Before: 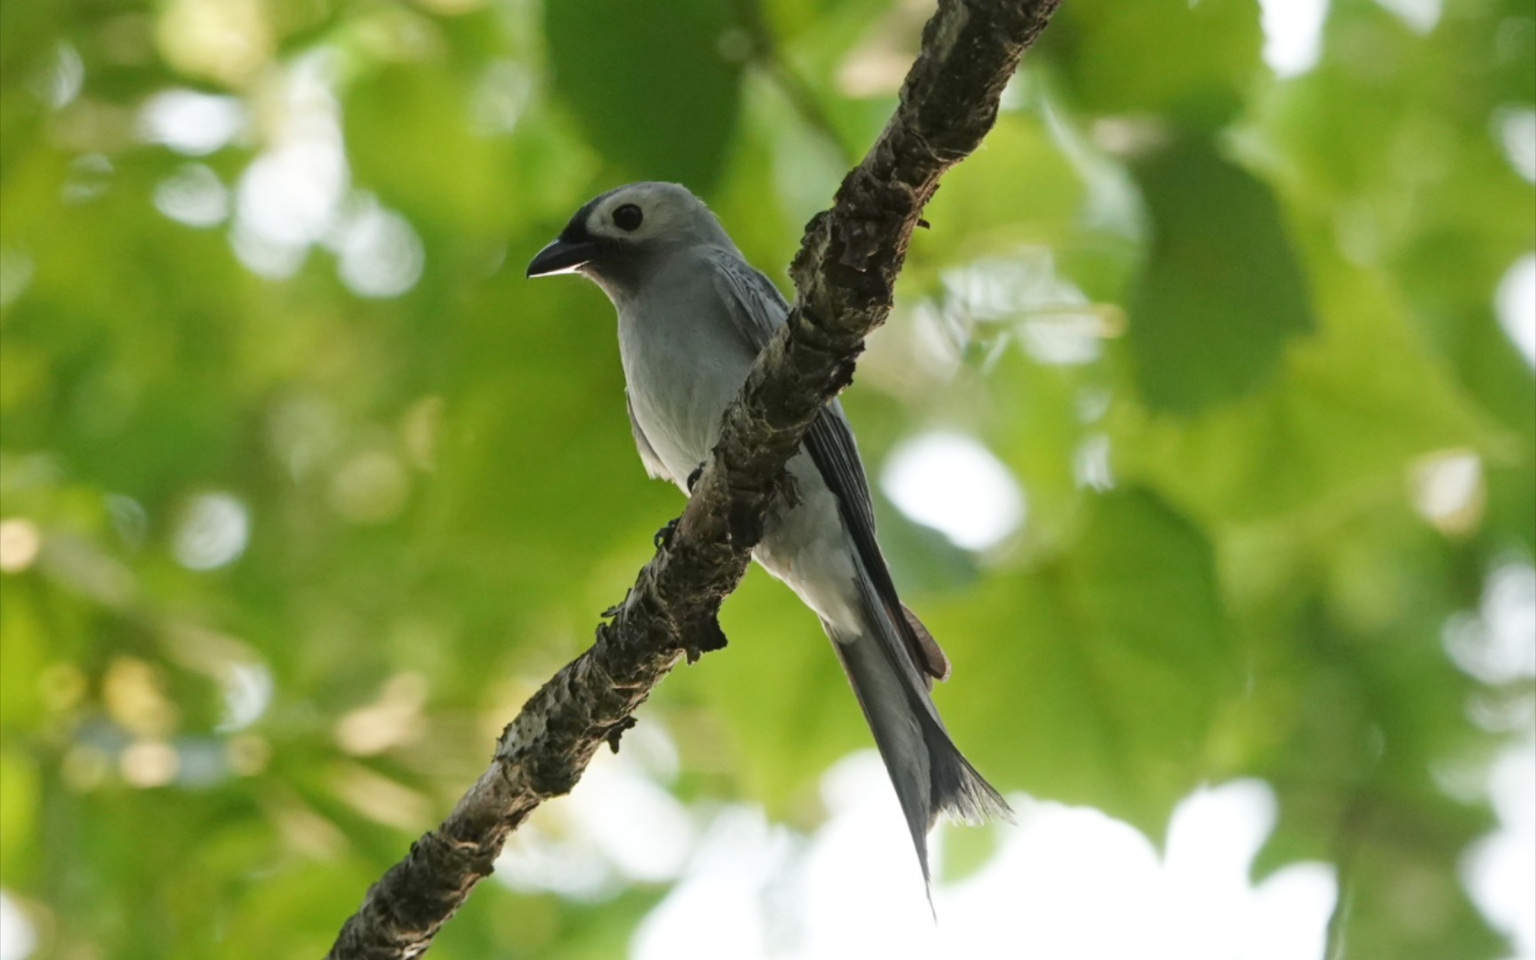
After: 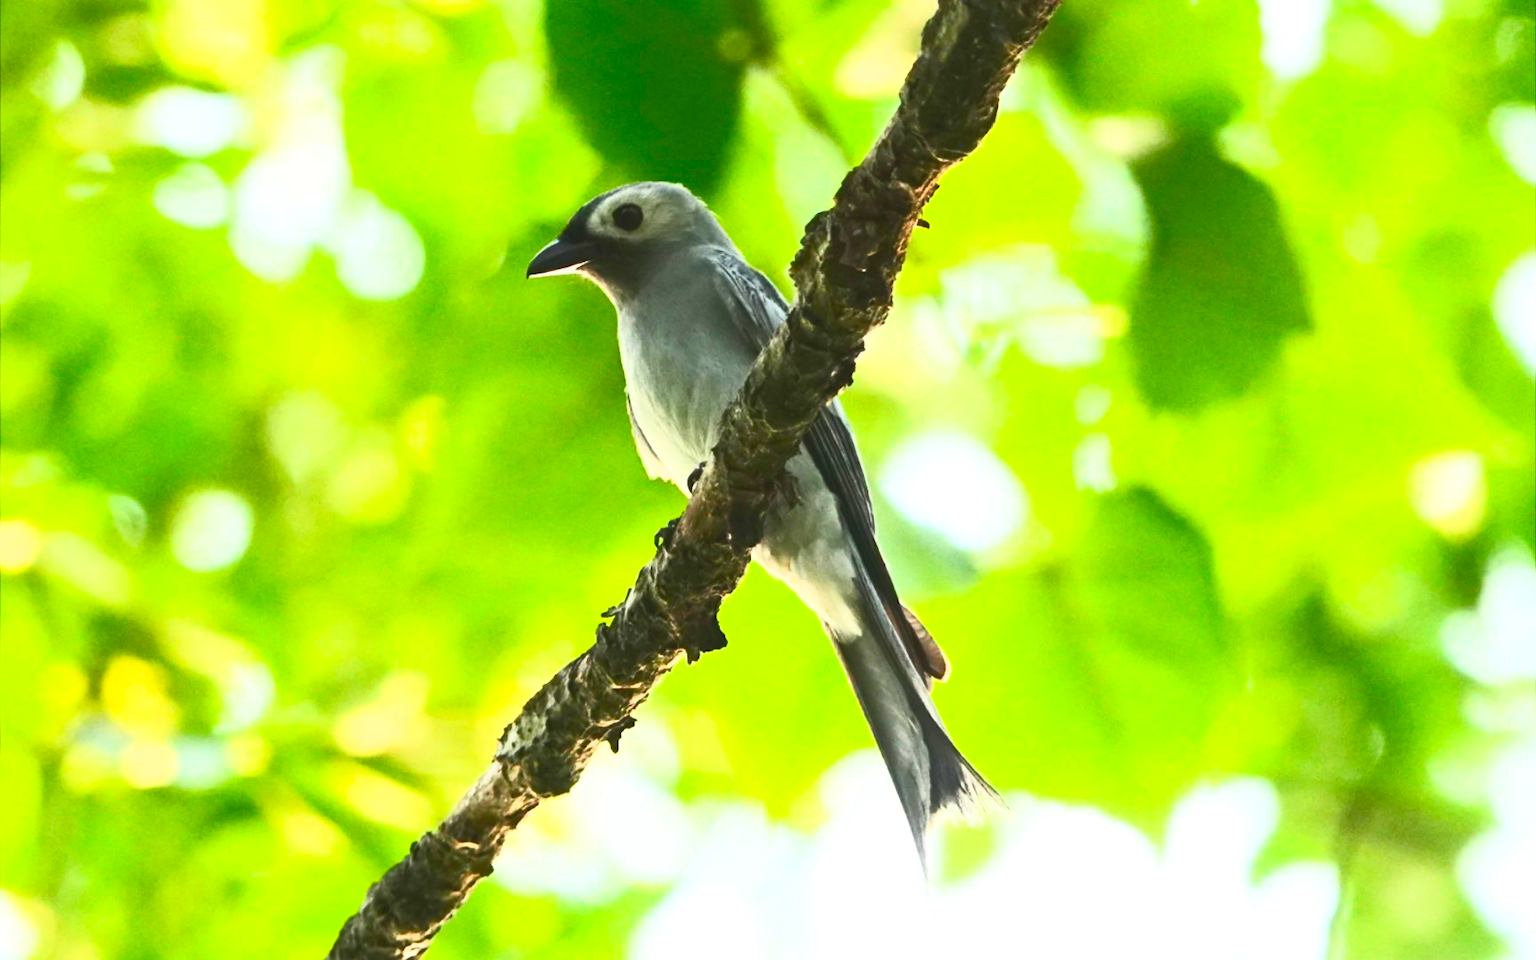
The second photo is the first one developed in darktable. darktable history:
contrast brightness saturation: contrast 0.982, brightness 0.989, saturation 0.991
